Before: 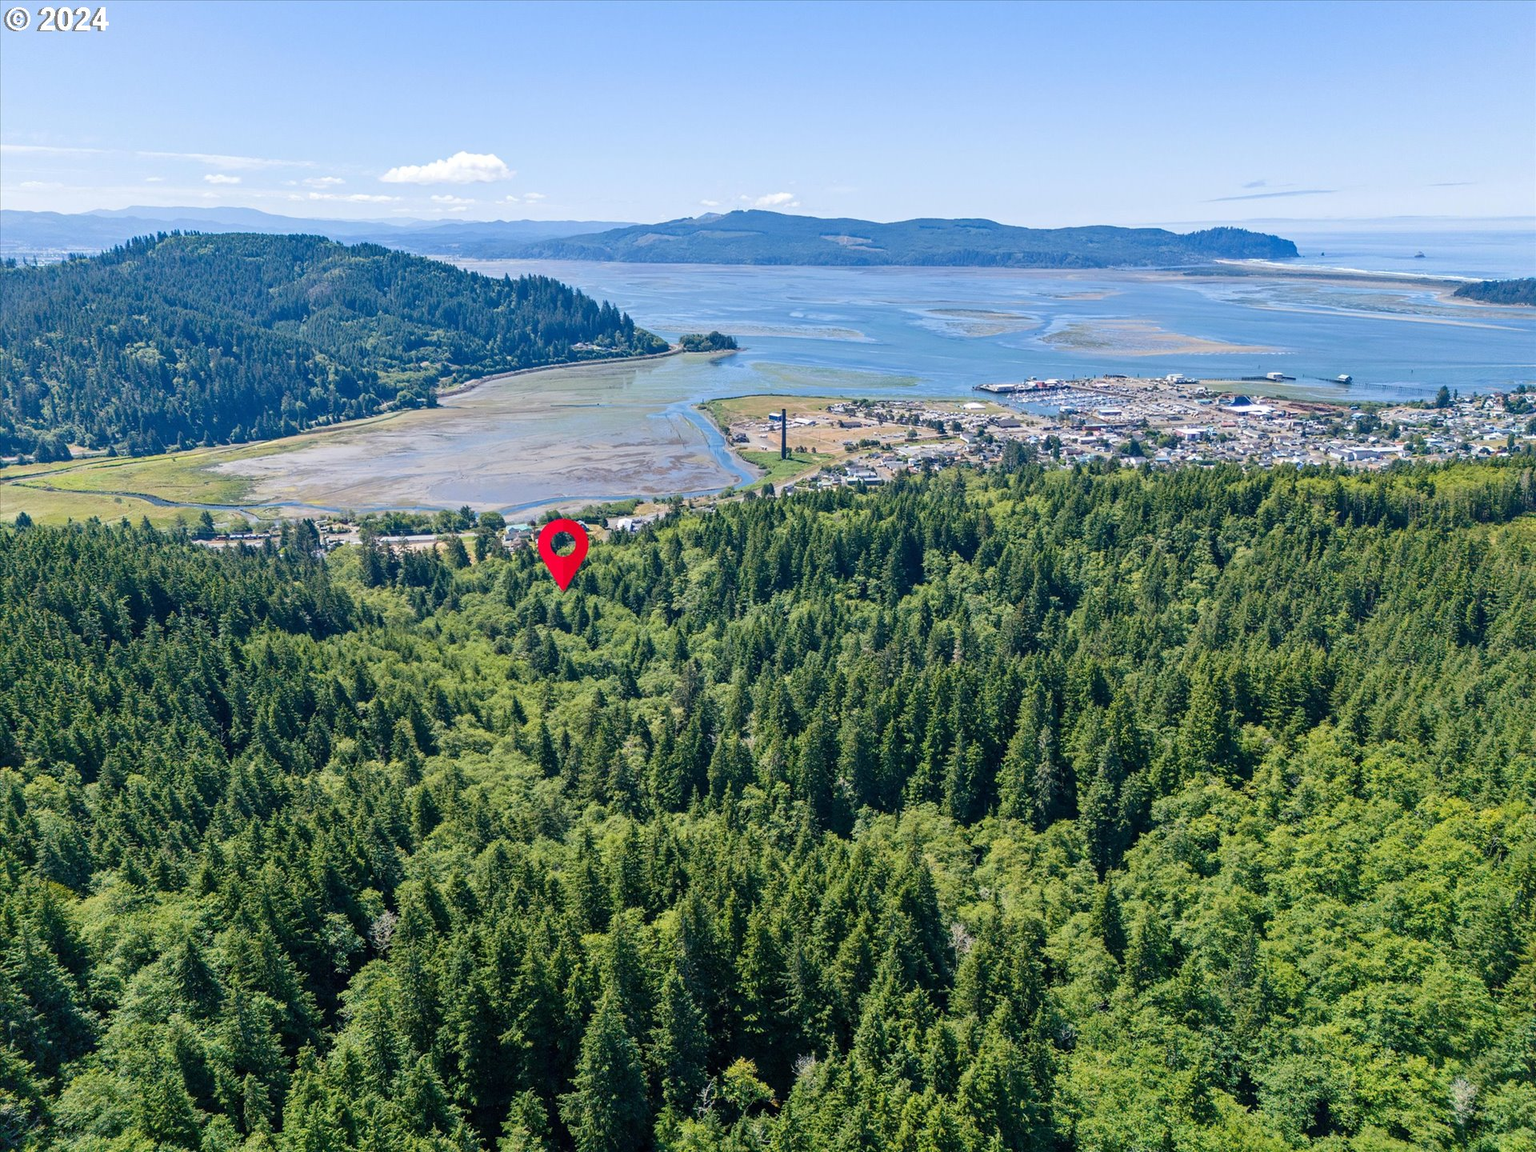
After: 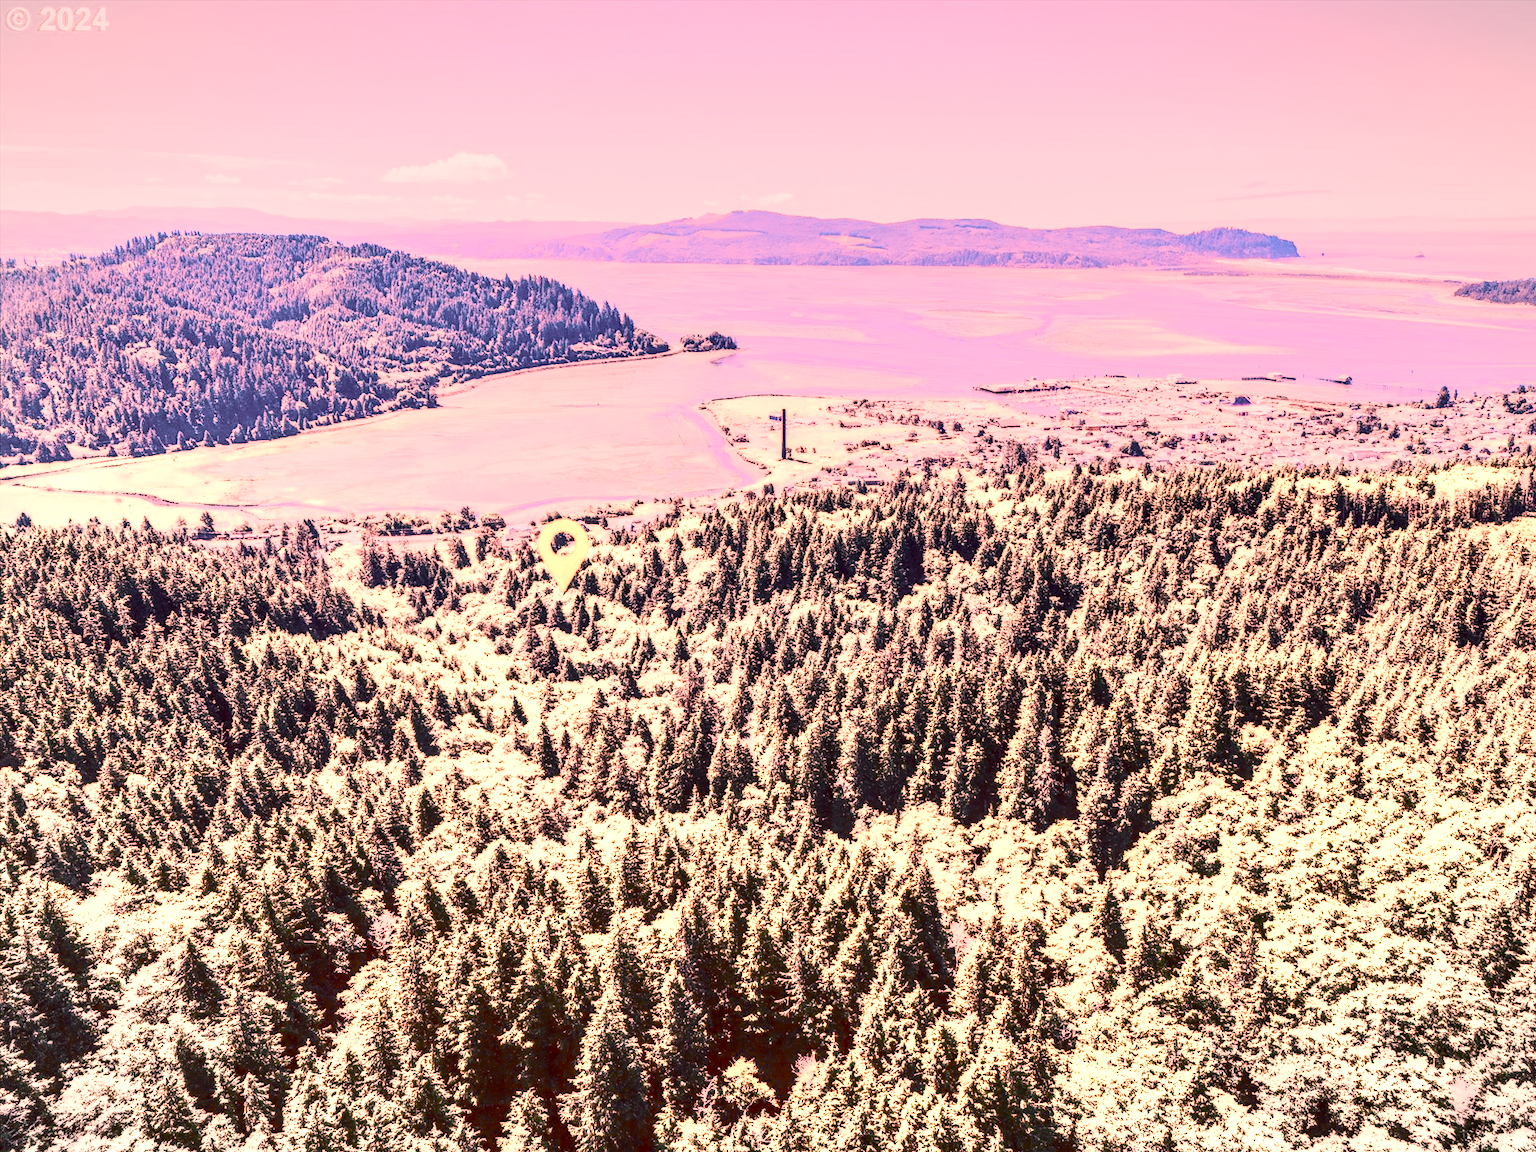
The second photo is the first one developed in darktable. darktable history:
shadows and highlights: shadows 37.27, highlights -28.18, soften with gaussian
color zones: curves: ch0 [(0.018, 0.548) (0.224, 0.64) (0.425, 0.447) (0.675, 0.575) (0.732, 0.579)]; ch1 [(0.066, 0.487) (0.25, 0.5) (0.404, 0.43) (0.75, 0.421) (0.956, 0.421)]; ch2 [(0.044, 0.561) (0.215, 0.465) (0.399, 0.544) (0.465, 0.548) (0.614, 0.447) (0.724, 0.43) (0.882, 0.623) (0.956, 0.632)]
vignetting: fall-off start 100%, brightness -0.282, width/height ratio 1.31
basic adjustments: contrast 0.09, brightness 0.13, saturation -0.18, vibrance 0.21
white balance: red 2.526, blue 1.507
local contrast: highlights 19%, detail 186%
levels: levels [0, 0.48, 0.961]
tone curve: curves: ch0 [(0, 0.148) (0.191, 0.225) (0.39, 0.373) (0.669, 0.716) (0.847, 0.818) (1, 0.839)]
color balance: lift [1.001, 1.007, 1, 0.993], gamma [1.023, 1.026, 1.01, 0.974], gain [0.964, 1.059, 1.073, 0.927]
